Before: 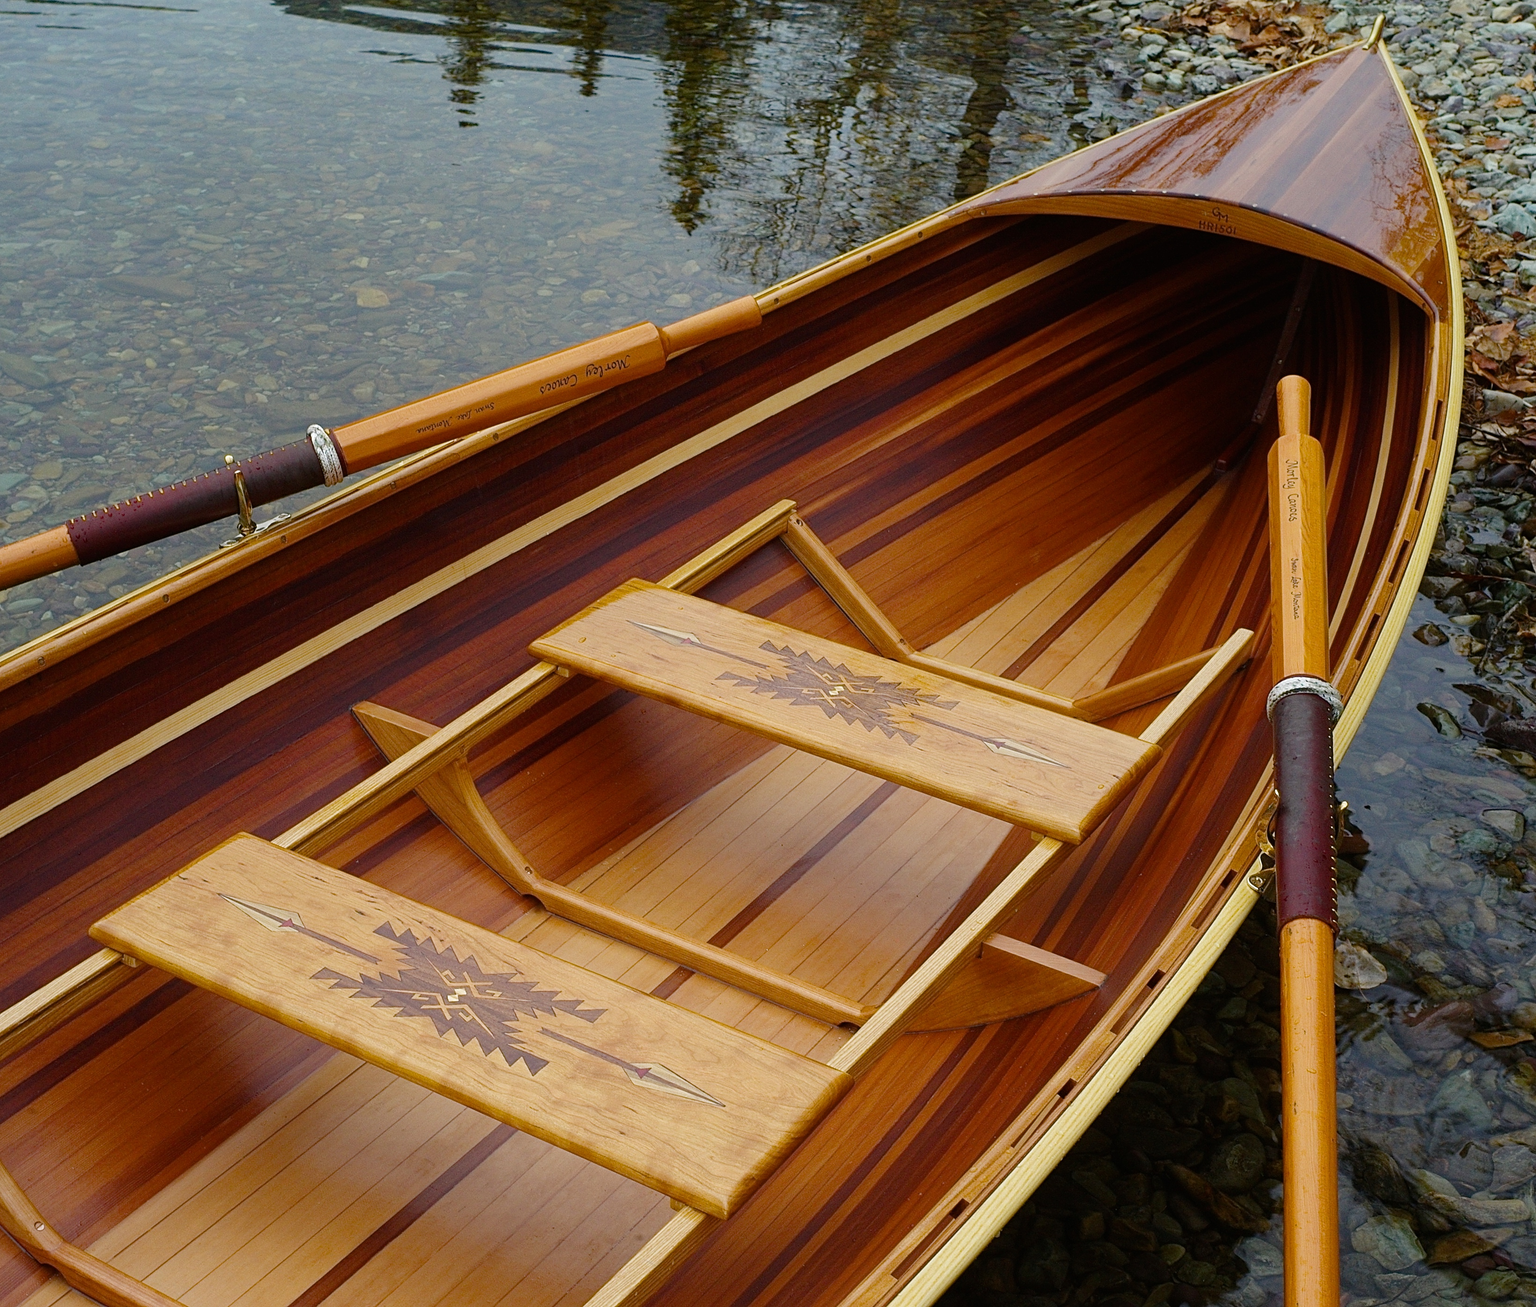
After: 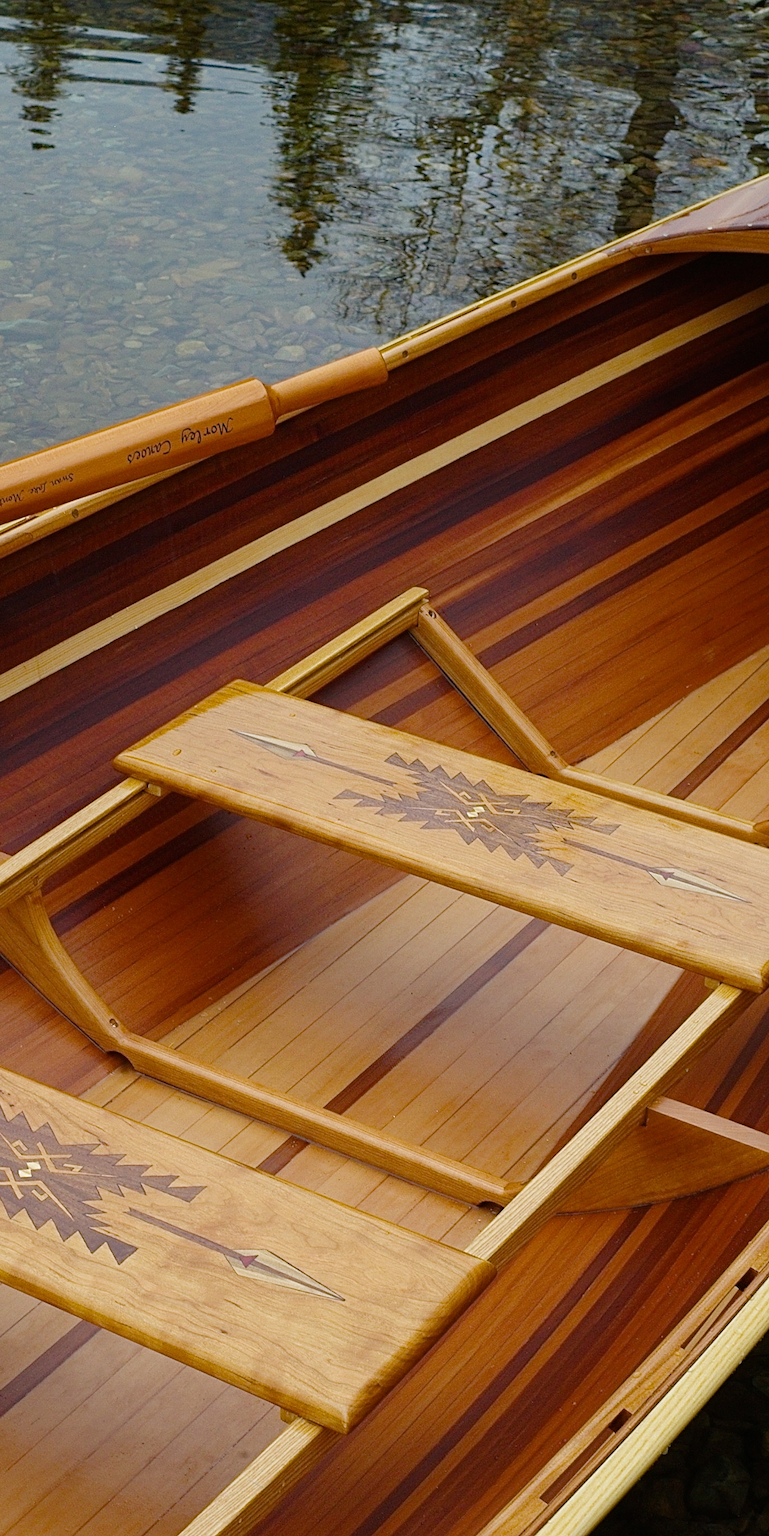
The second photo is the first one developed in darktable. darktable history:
crop: left 28.132%, right 29.232%
